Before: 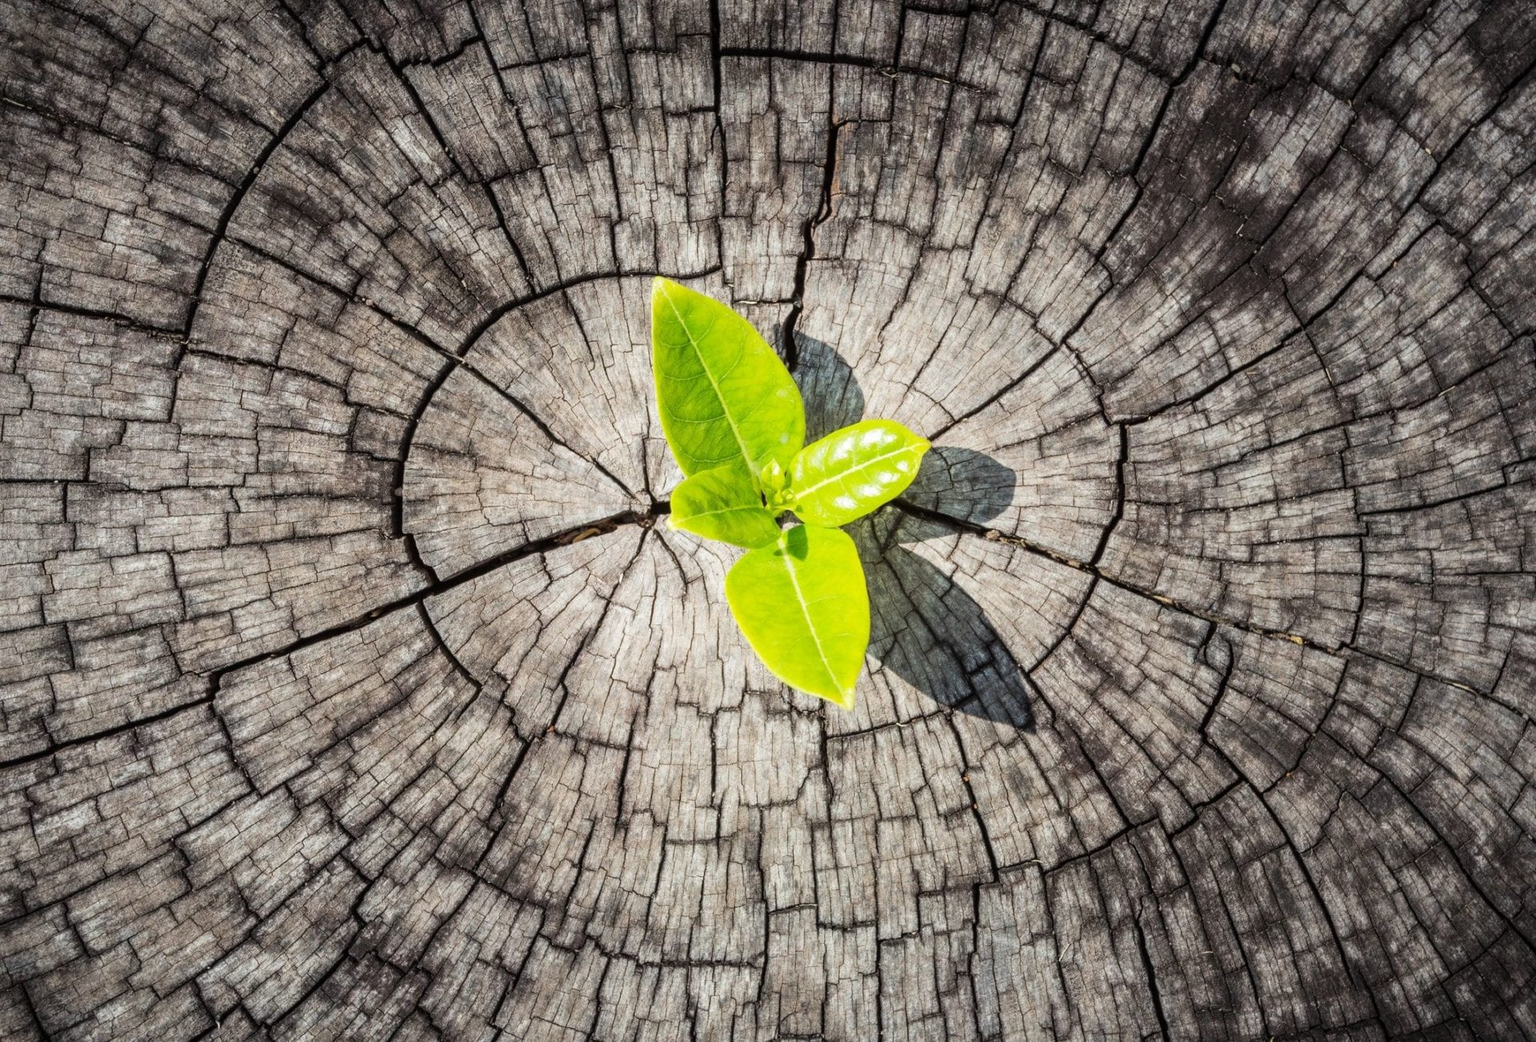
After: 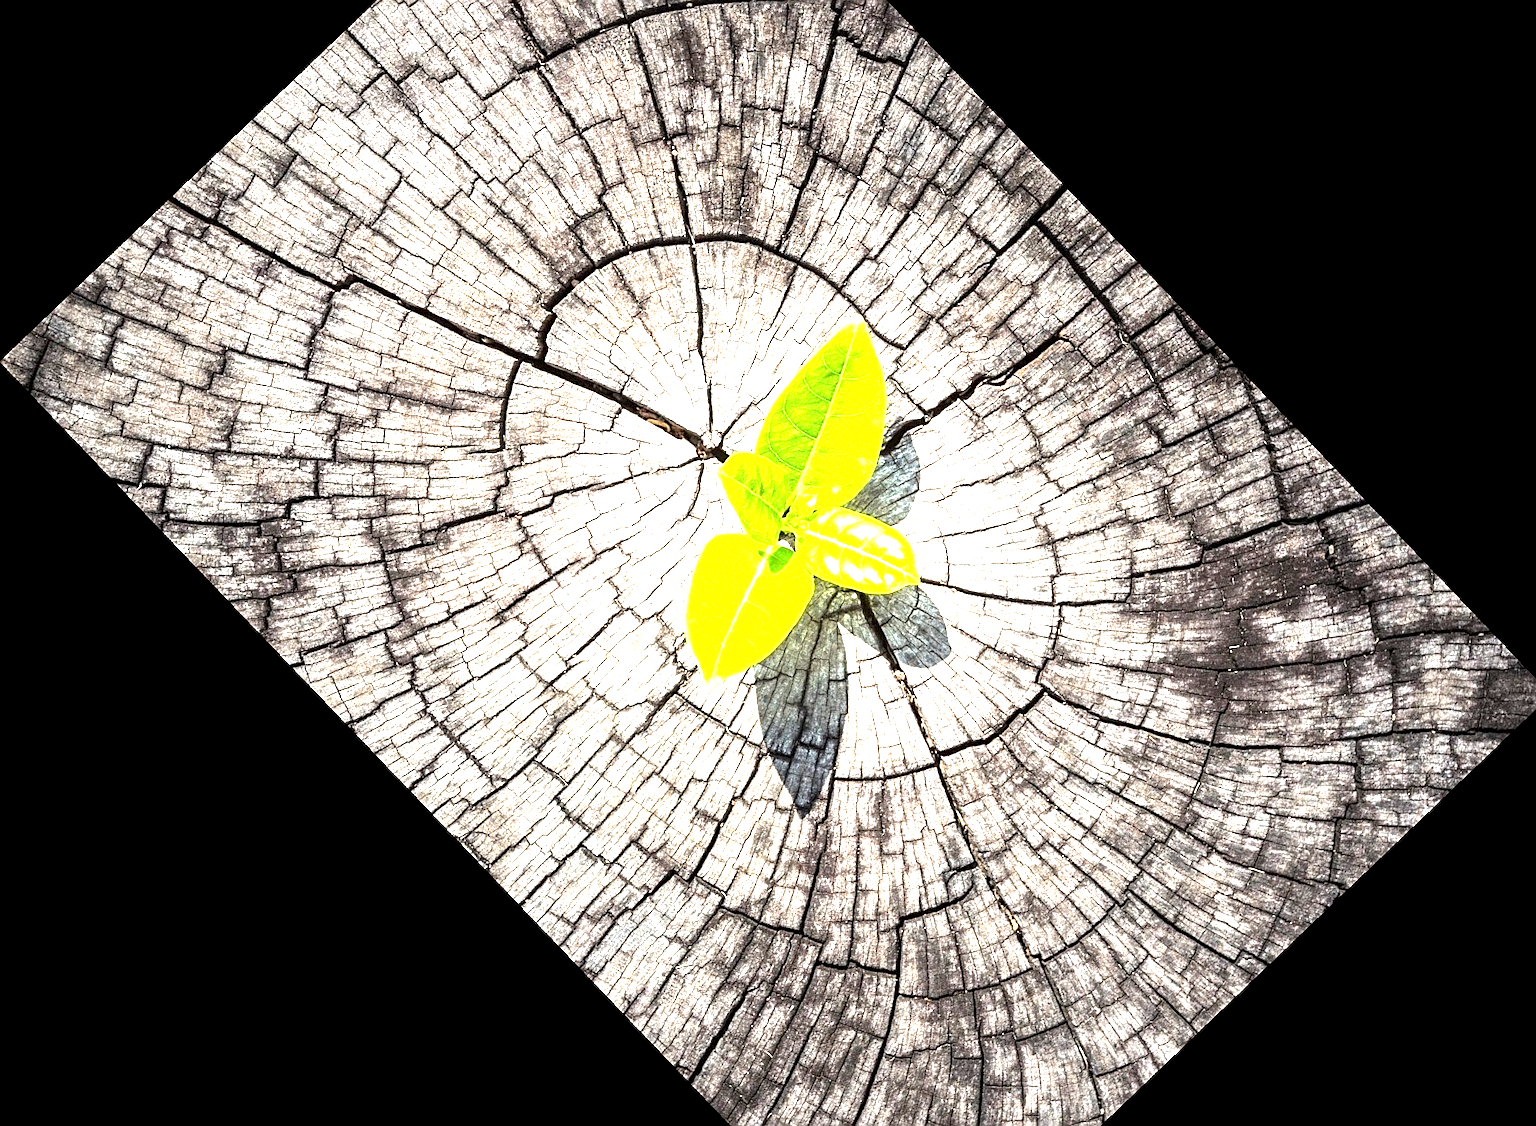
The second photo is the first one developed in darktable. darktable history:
sharpen: amount 0.75
crop and rotate: angle -46.26°, top 16.234%, right 0.912%, bottom 11.704%
exposure: black level correction 0.001, exposure 1.735 EV, compensate highlight preservation false
